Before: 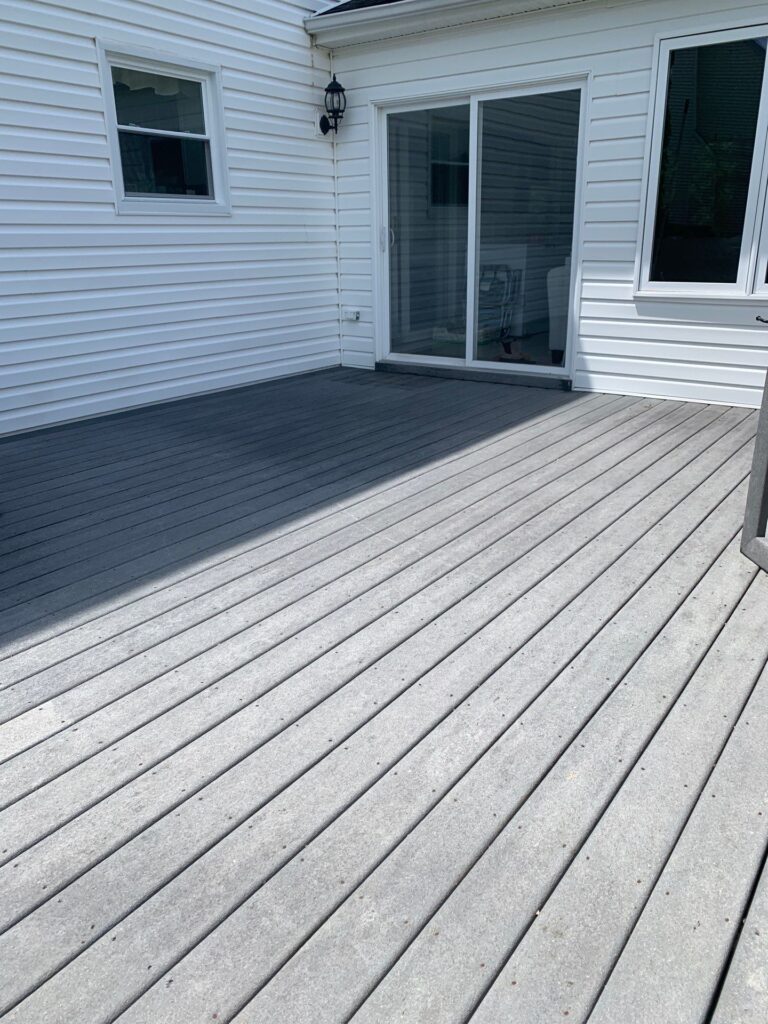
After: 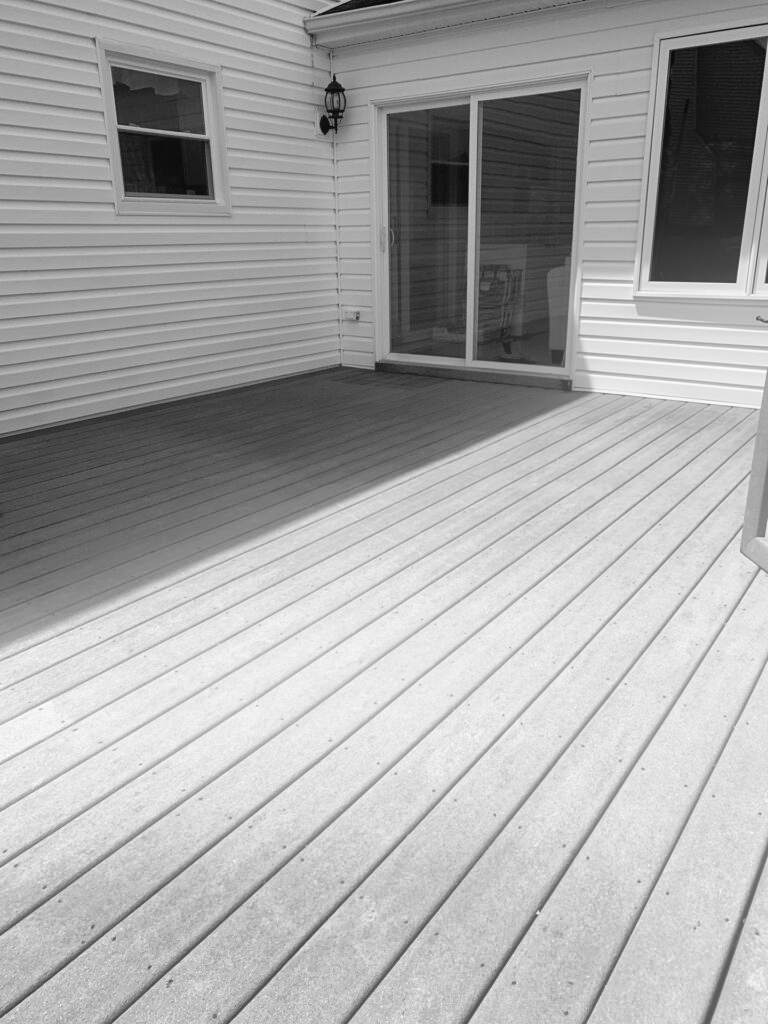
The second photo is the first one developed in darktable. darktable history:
monochrome: on, module defaults
shadows and highlights: soften with gaussian
bloom: on, module defaults
local contrast: mode bilateral grid, contrast 100, coarseness 100, detail 91%, midtone range 0.2
